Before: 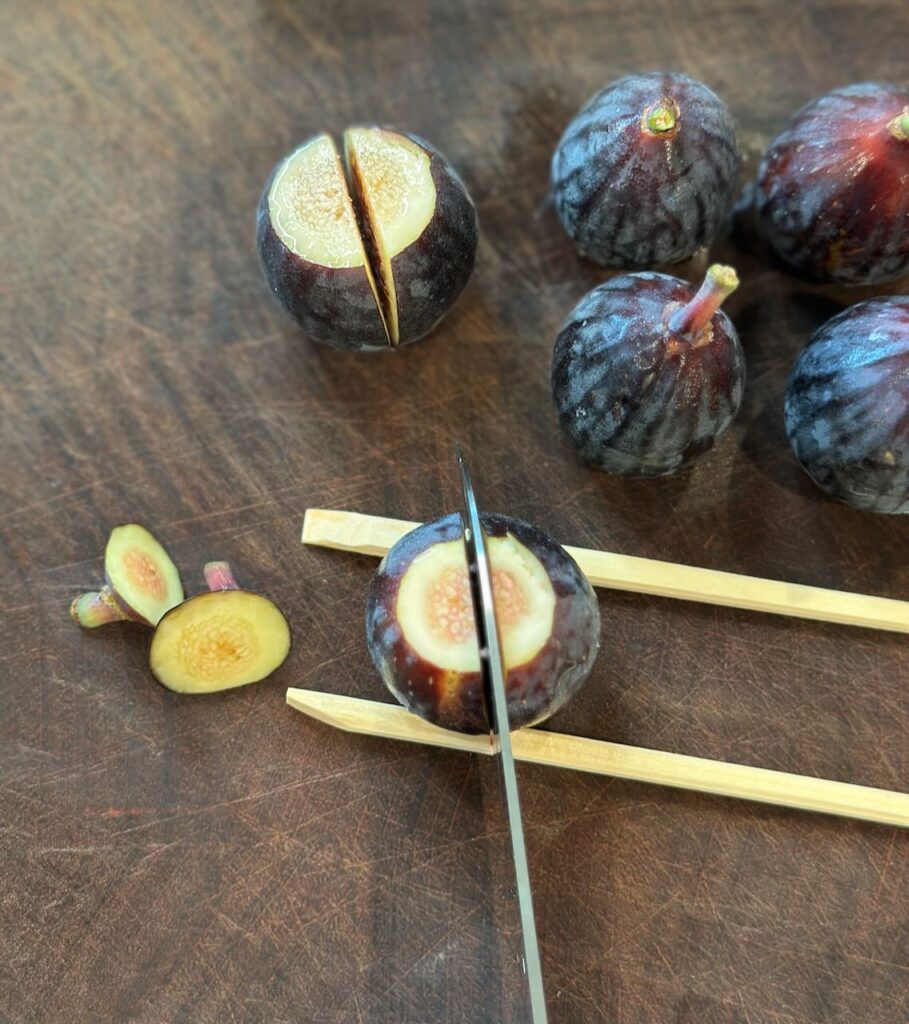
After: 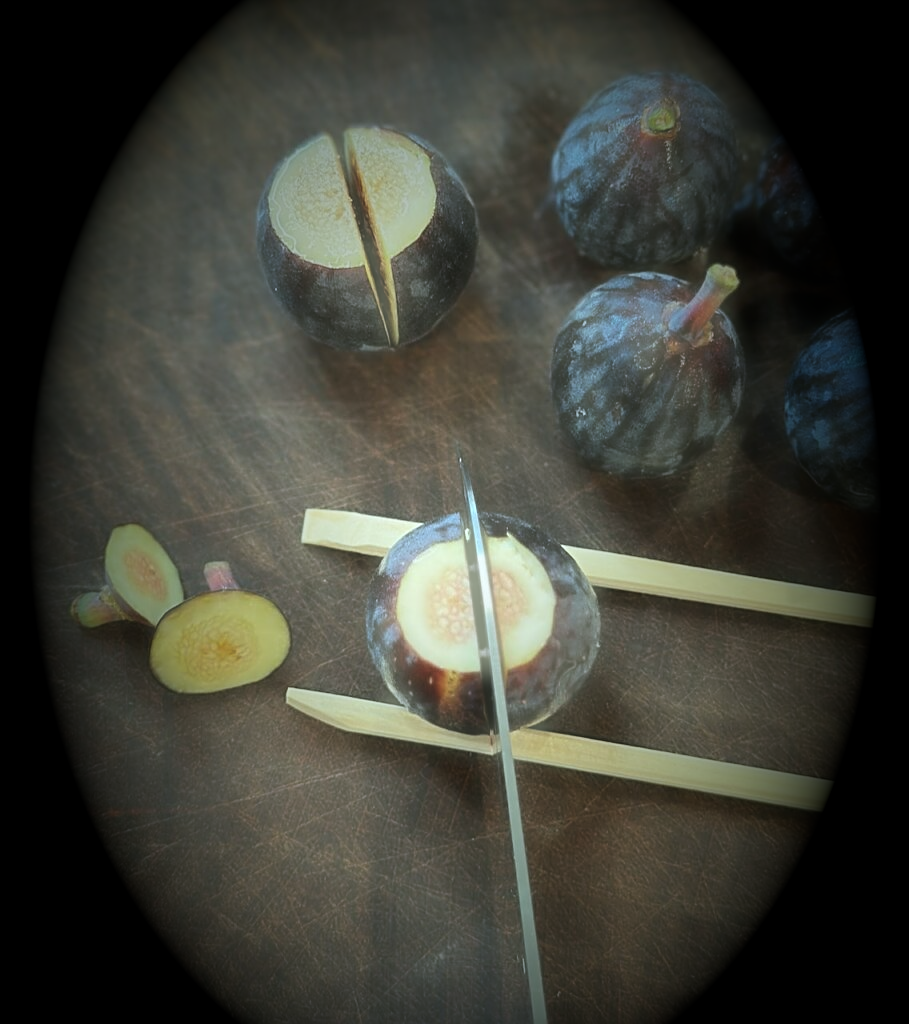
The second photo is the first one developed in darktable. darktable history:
white balance: red 0.954, blue 1.079
sharpen: on, module defaults
vignetting: fall-off start 15.9%, fall-off radius 100%, brightness -1, saturation 0.5, width/height ratio 0.719
haze removal: strength -0.9, distance 0.225, compatibility mode true, adaptive false
color correction: highlights a* 0.003, highlights b* -0.283
